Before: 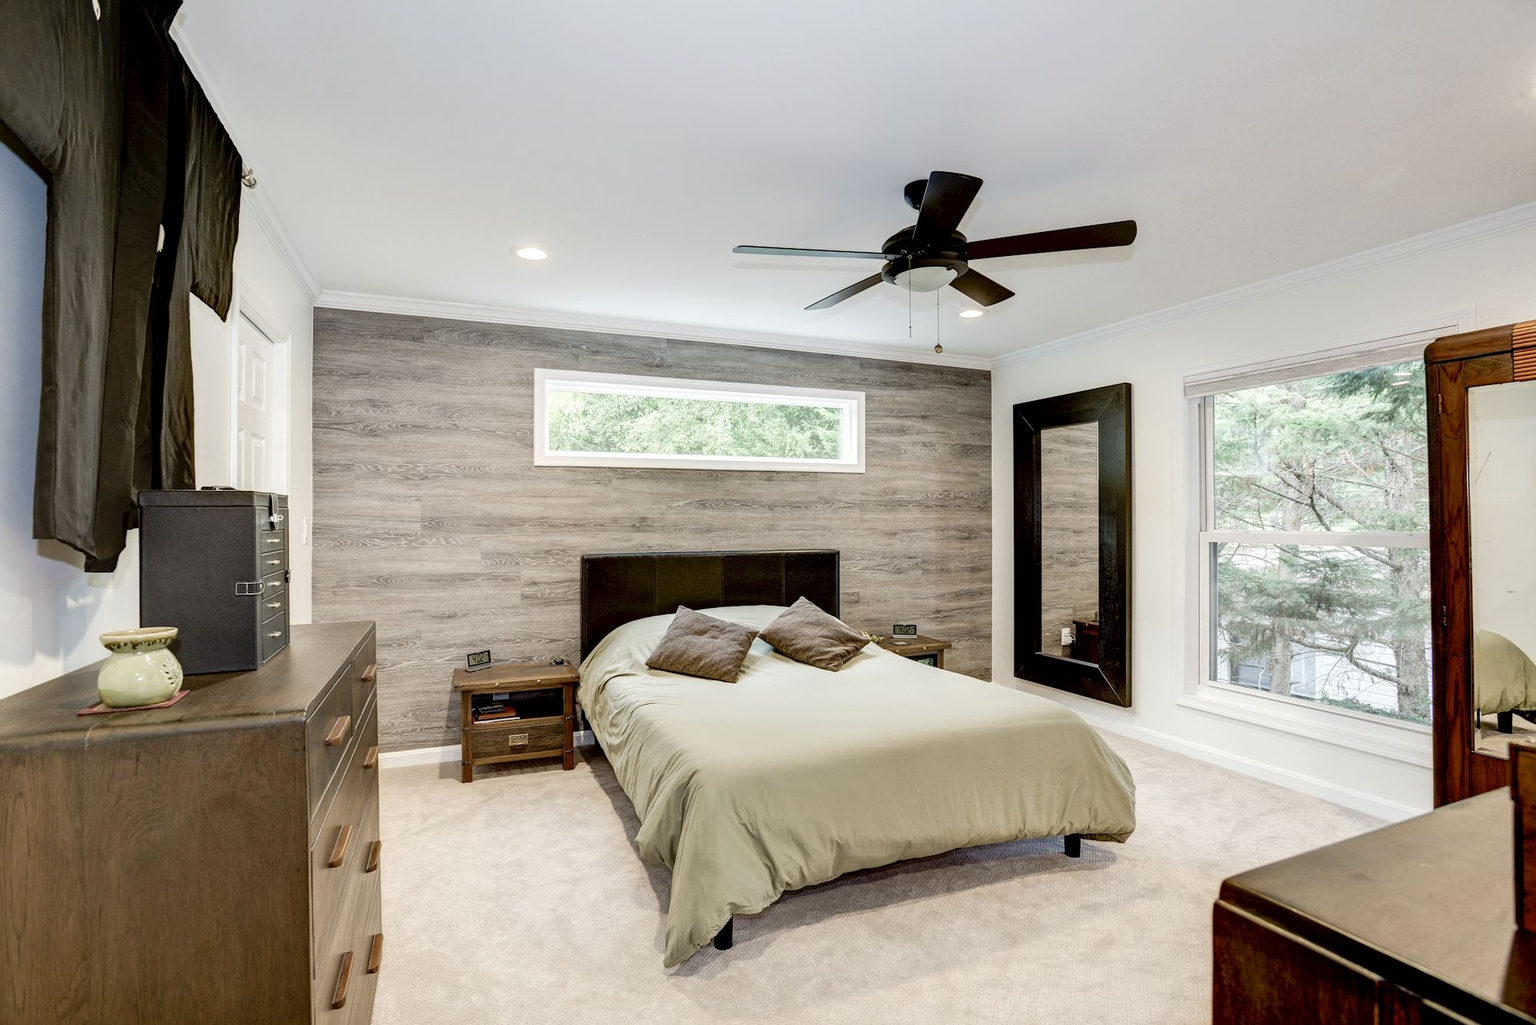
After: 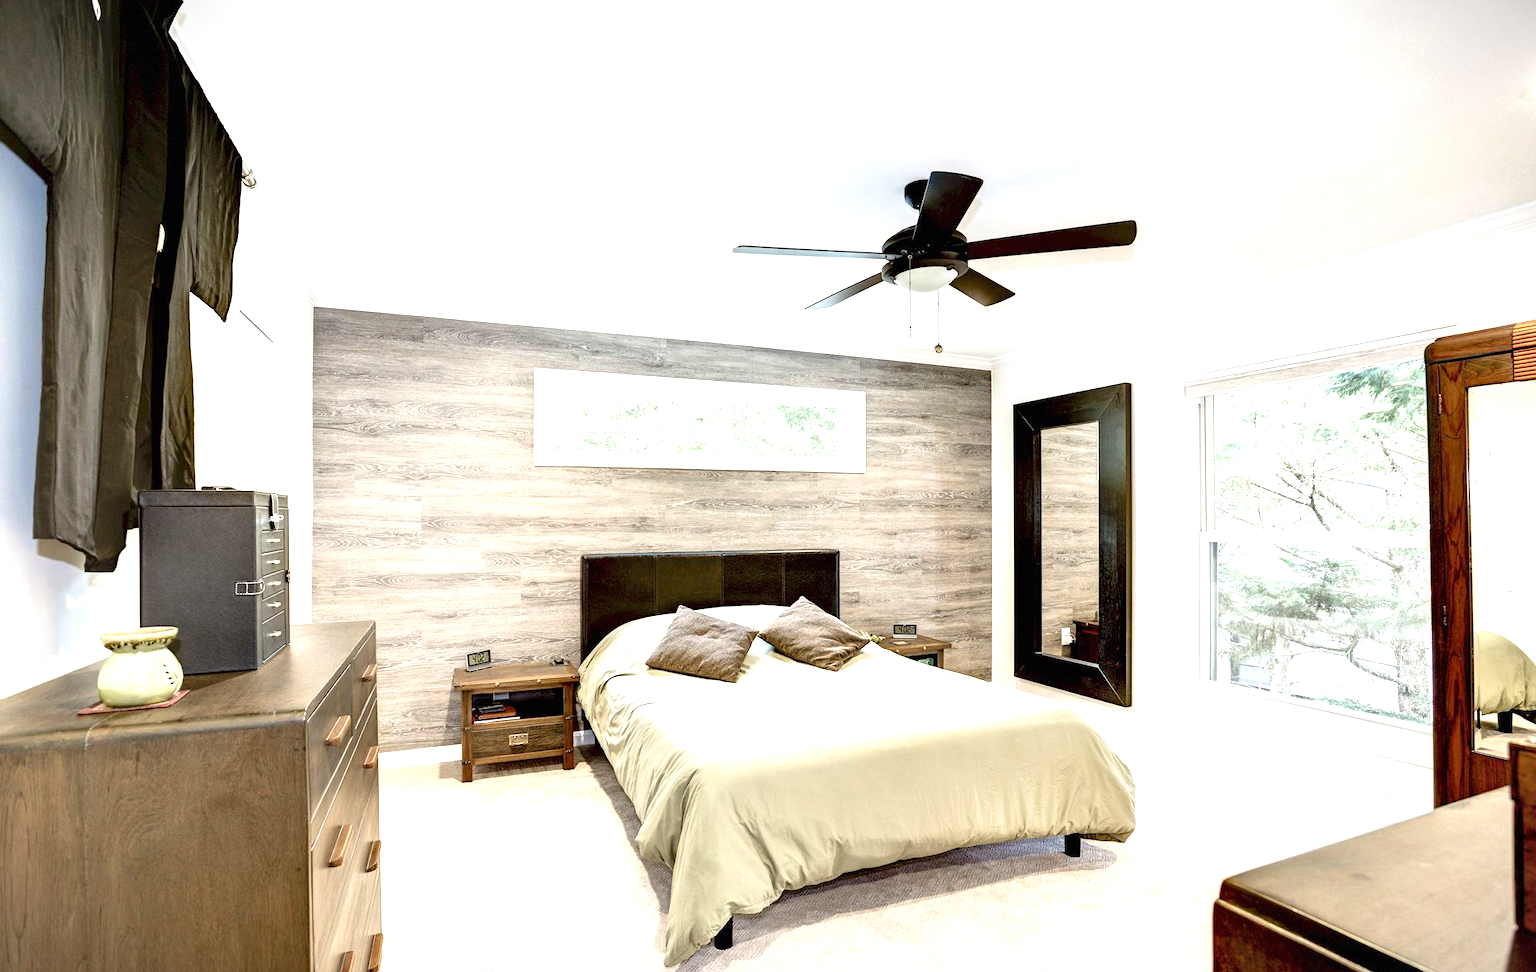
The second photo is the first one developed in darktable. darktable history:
rotate and perspective: automatic cropping original format, crop left 0, crop top 0
crop and rotate: top 0%, bottom 5.097%
exposure: black level correction 0, exposure 1.1 EV, compensate exposure bias true, compensate highlight preservation false
vignetting: fall-off start 100%, brightness -0.406, saturation -0.3, width/height ratio 1.324, dithering 8-bit output, unbound false
